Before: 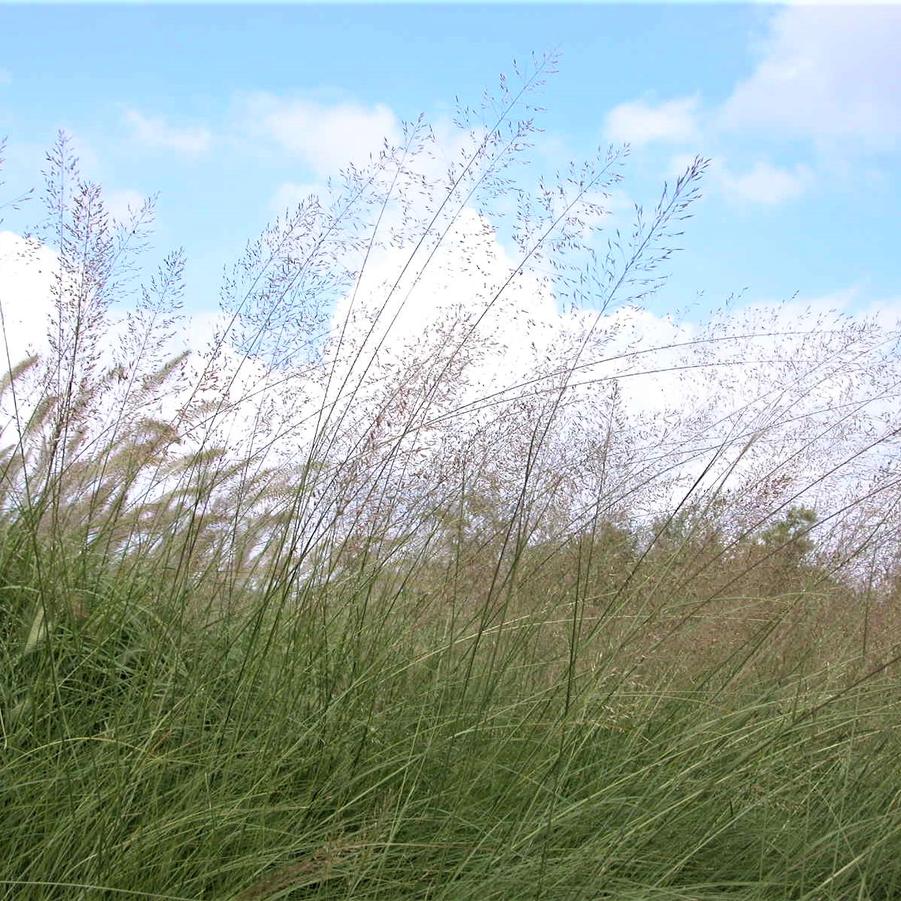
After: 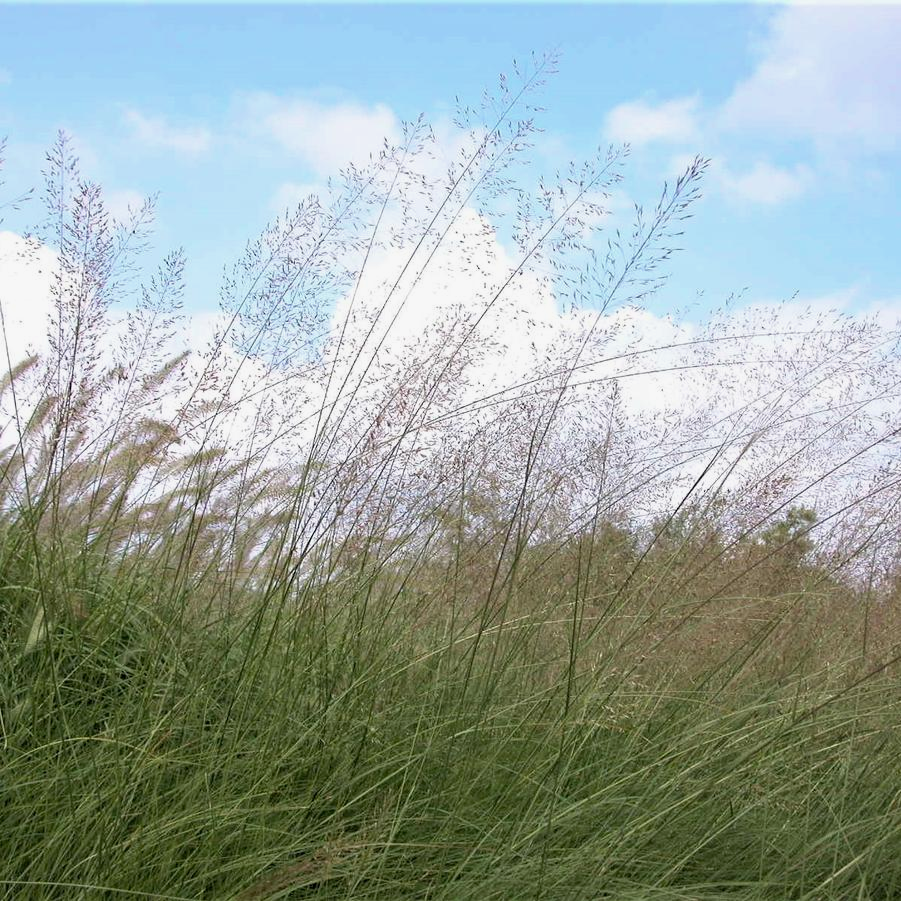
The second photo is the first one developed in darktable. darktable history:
exposure: black level correction 0.002, exposure -0.104 EV, compensate highlight preservation false
